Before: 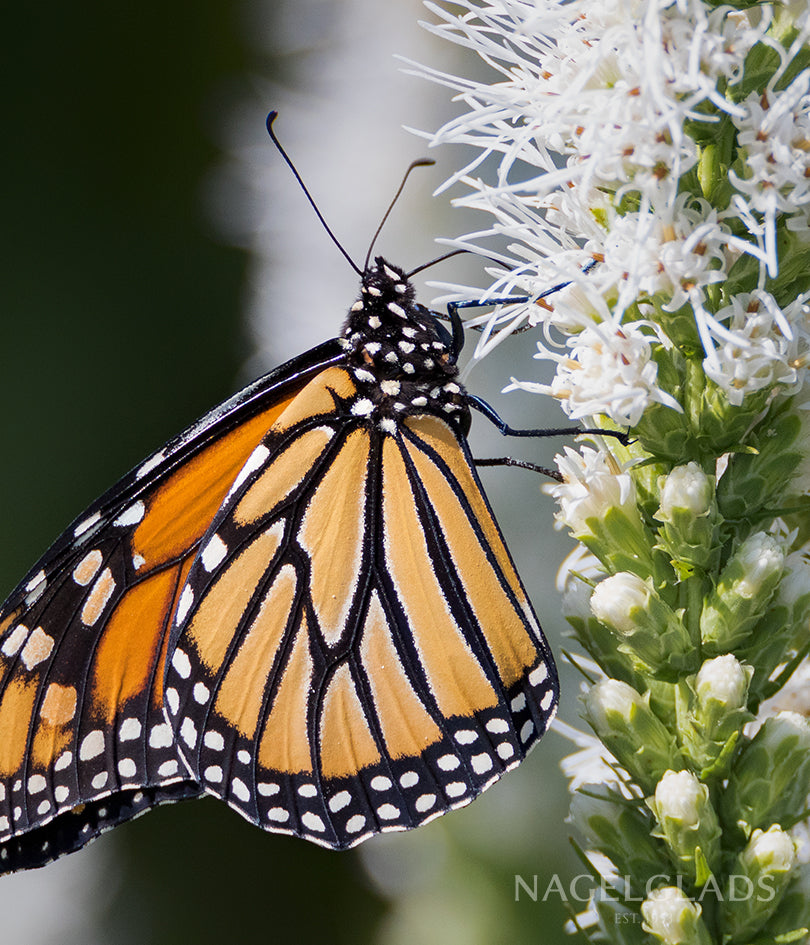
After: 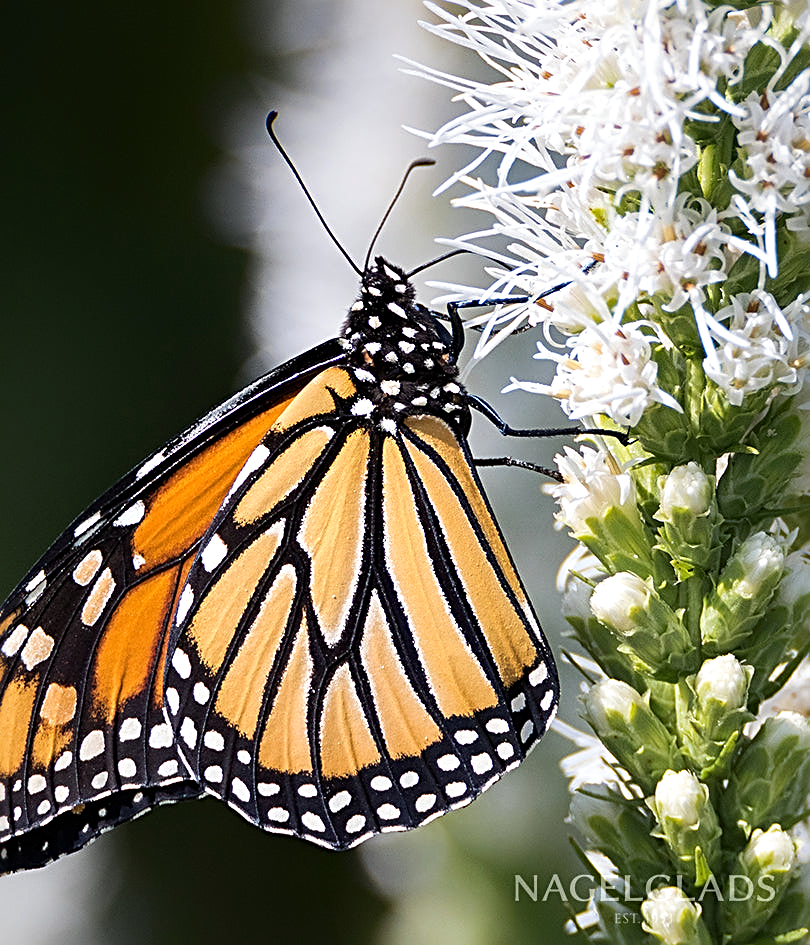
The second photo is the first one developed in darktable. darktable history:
tone equalizer: -8 EV -0.449 EV, -7 EV -0.387 EV, -6 EV -0.295 EV, -5 EV -0.208 EV, -3 EV 0.223 EV, -2 EV 0.352 EV, -1 EV 0.392 EV, +0 EV 0.432 EV, edges refinement/feathering 500, mask exposure compensation -1.57 EV, preserve details guided filter
sharpen: radius 2.544, amount 0.641
